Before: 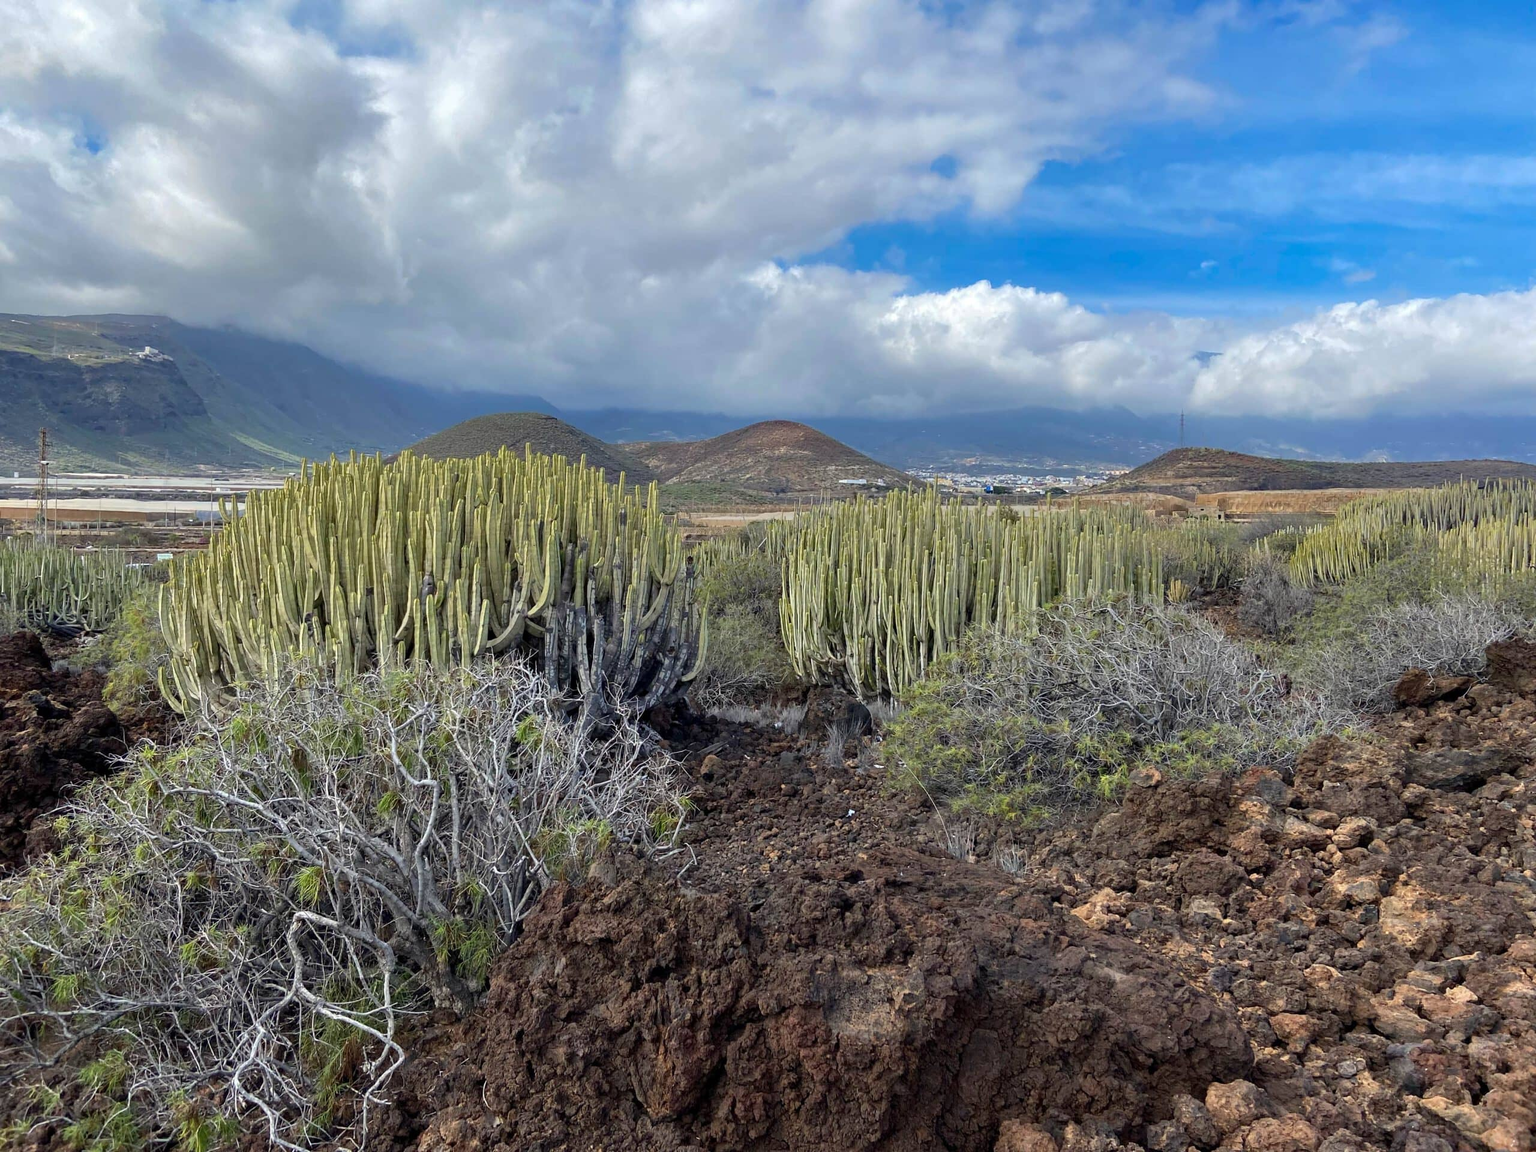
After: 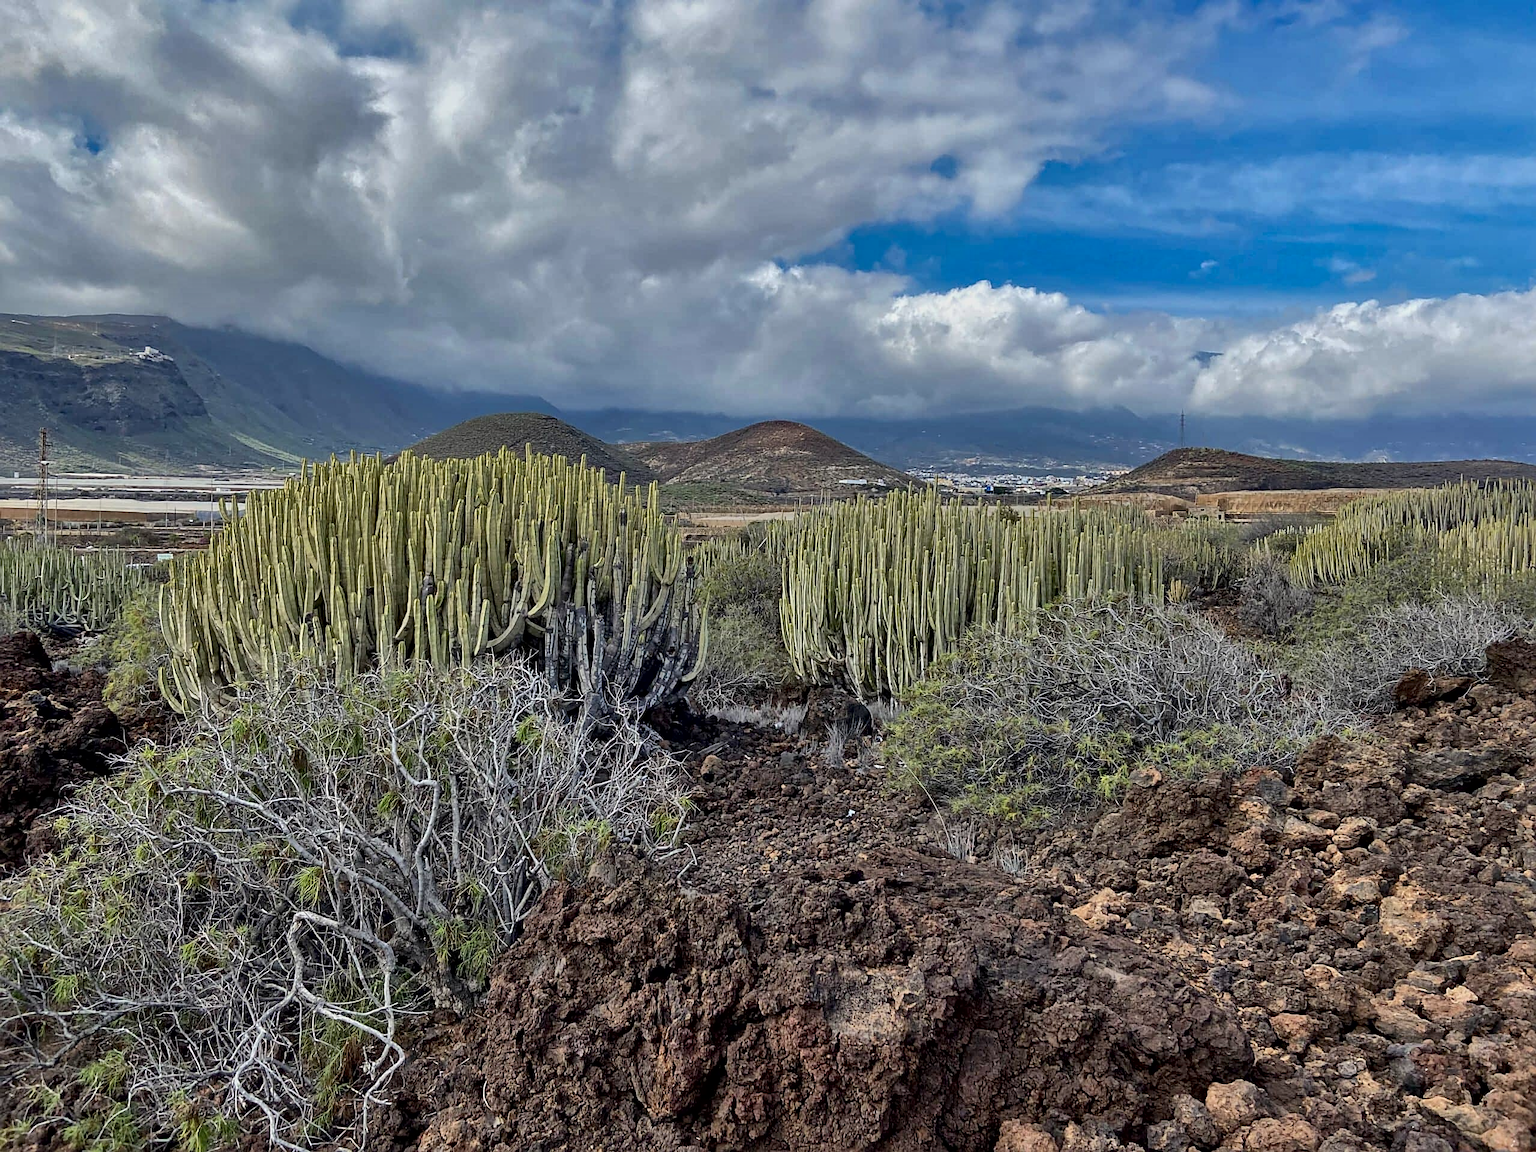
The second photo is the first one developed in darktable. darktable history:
local contrast: mode bilateral grid, contrast 20, coarseness 50, detail 161%, midtone range 0.2
sharpen: on, module defaults
exposure: exposure -0.492 EV, compensate highlight preservation false
shadows and highlights: soften with gaussian
